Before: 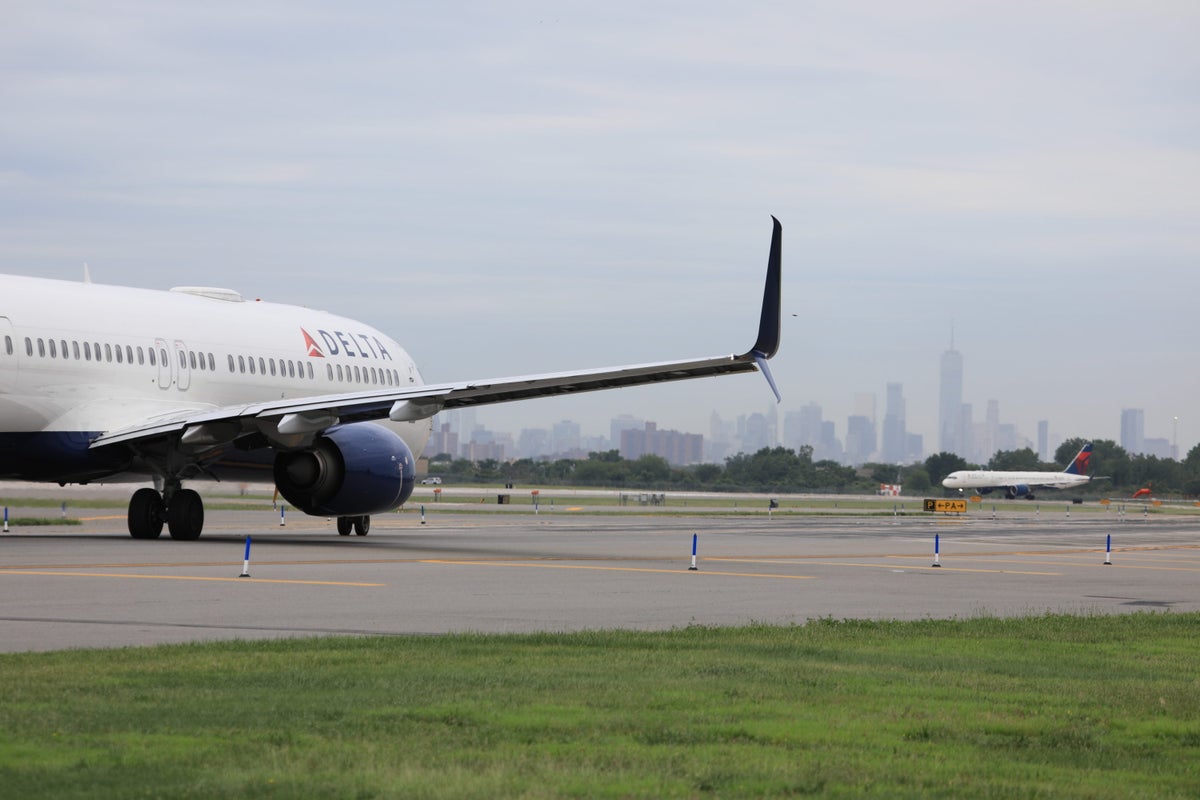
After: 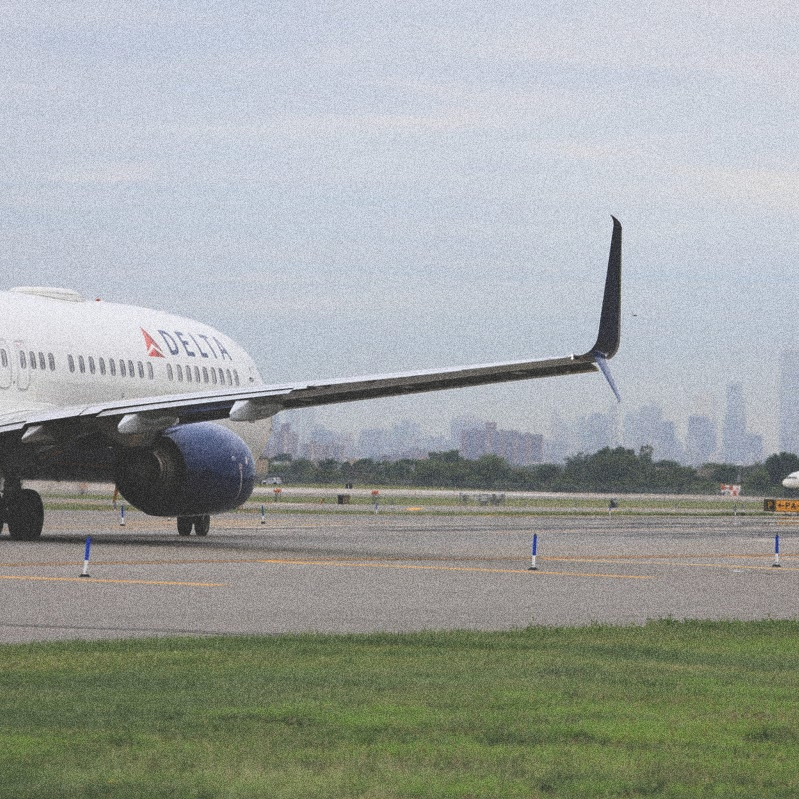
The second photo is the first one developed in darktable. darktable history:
exposure: black level correction -0.028, compensate highlight preservation false
grain: coarseness 14.49 ISO, strength 48.04%, mid-tones bias 35%
crop and rotate: left 13.409%, right 19.924%
